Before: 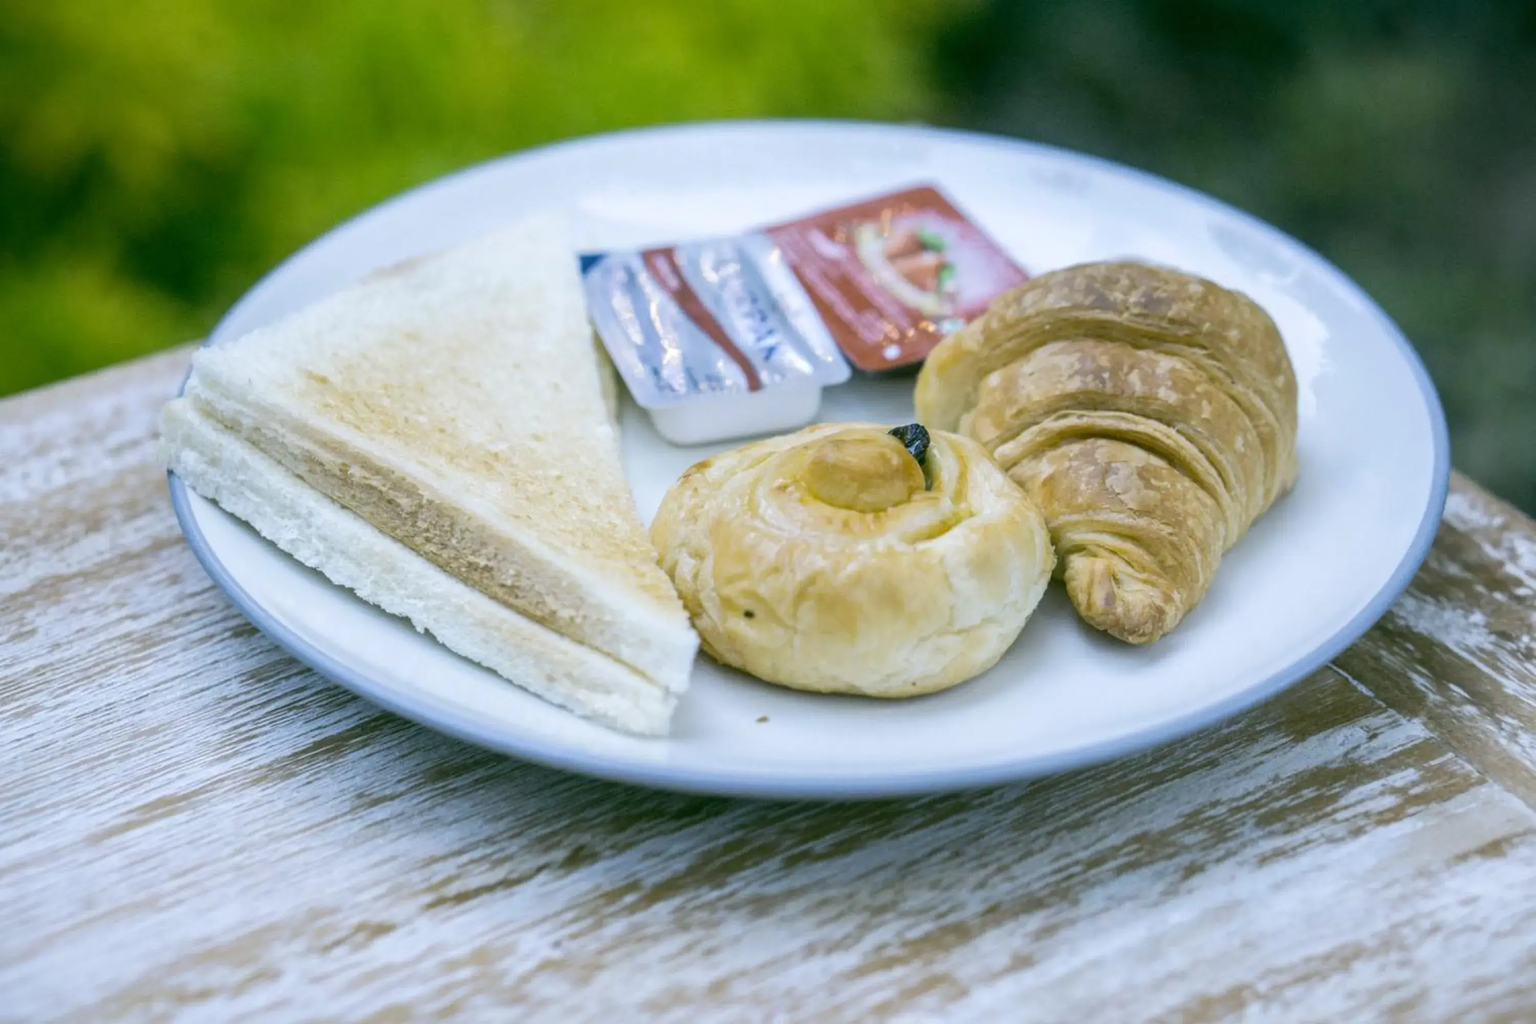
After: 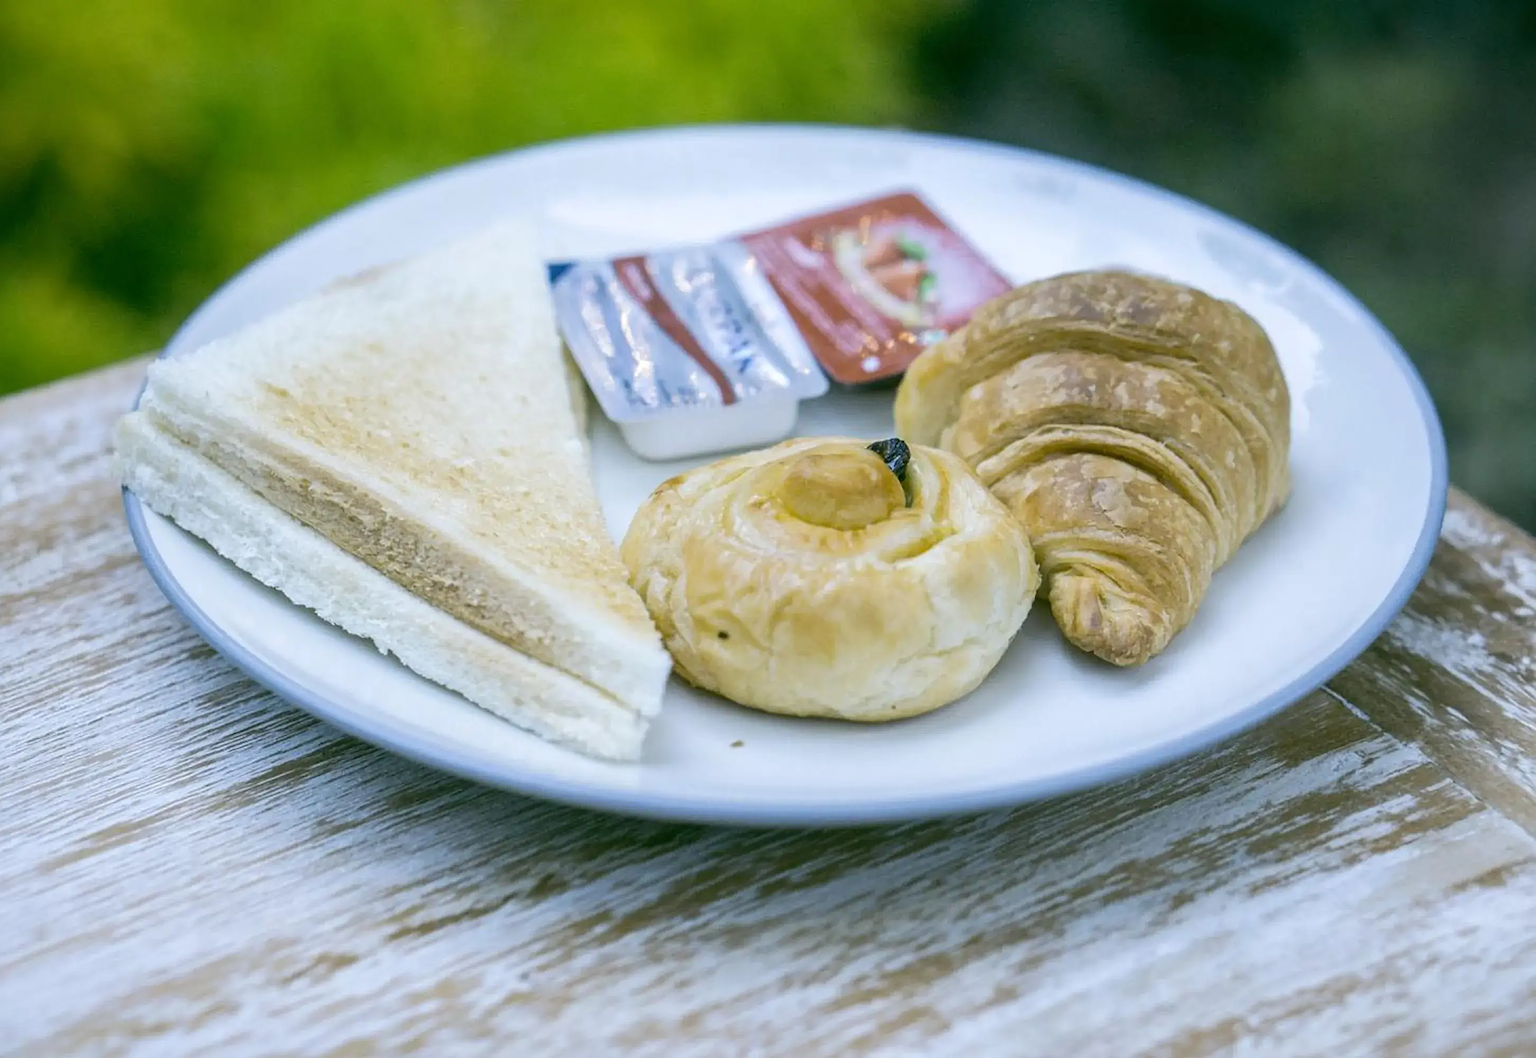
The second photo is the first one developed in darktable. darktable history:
crop and rotate: left 3.238%
sharpen: on, module defaults
